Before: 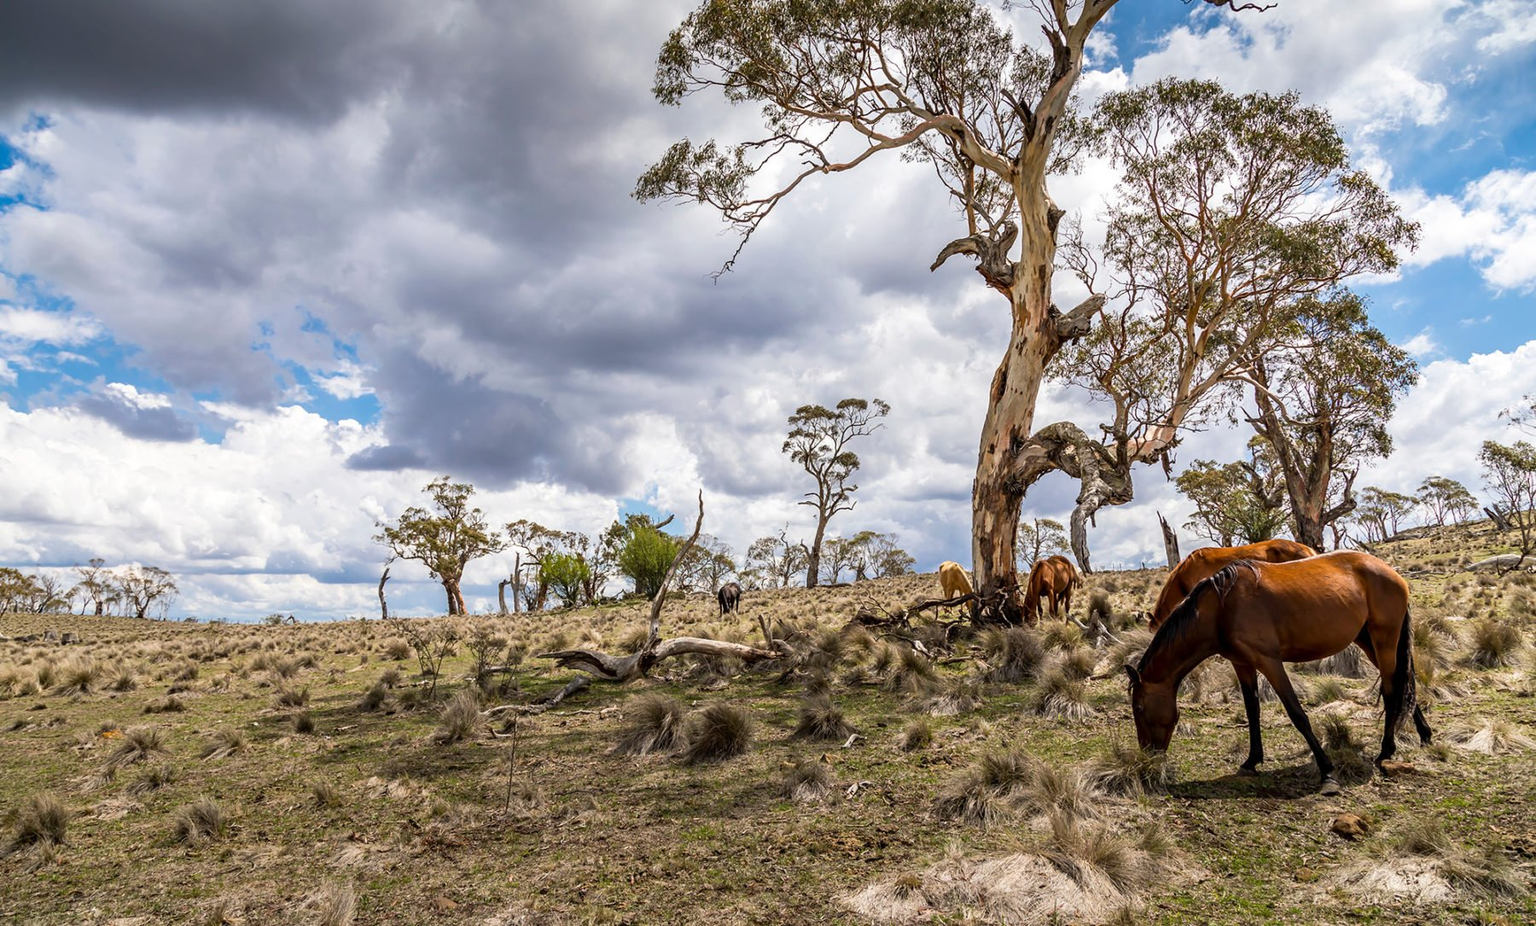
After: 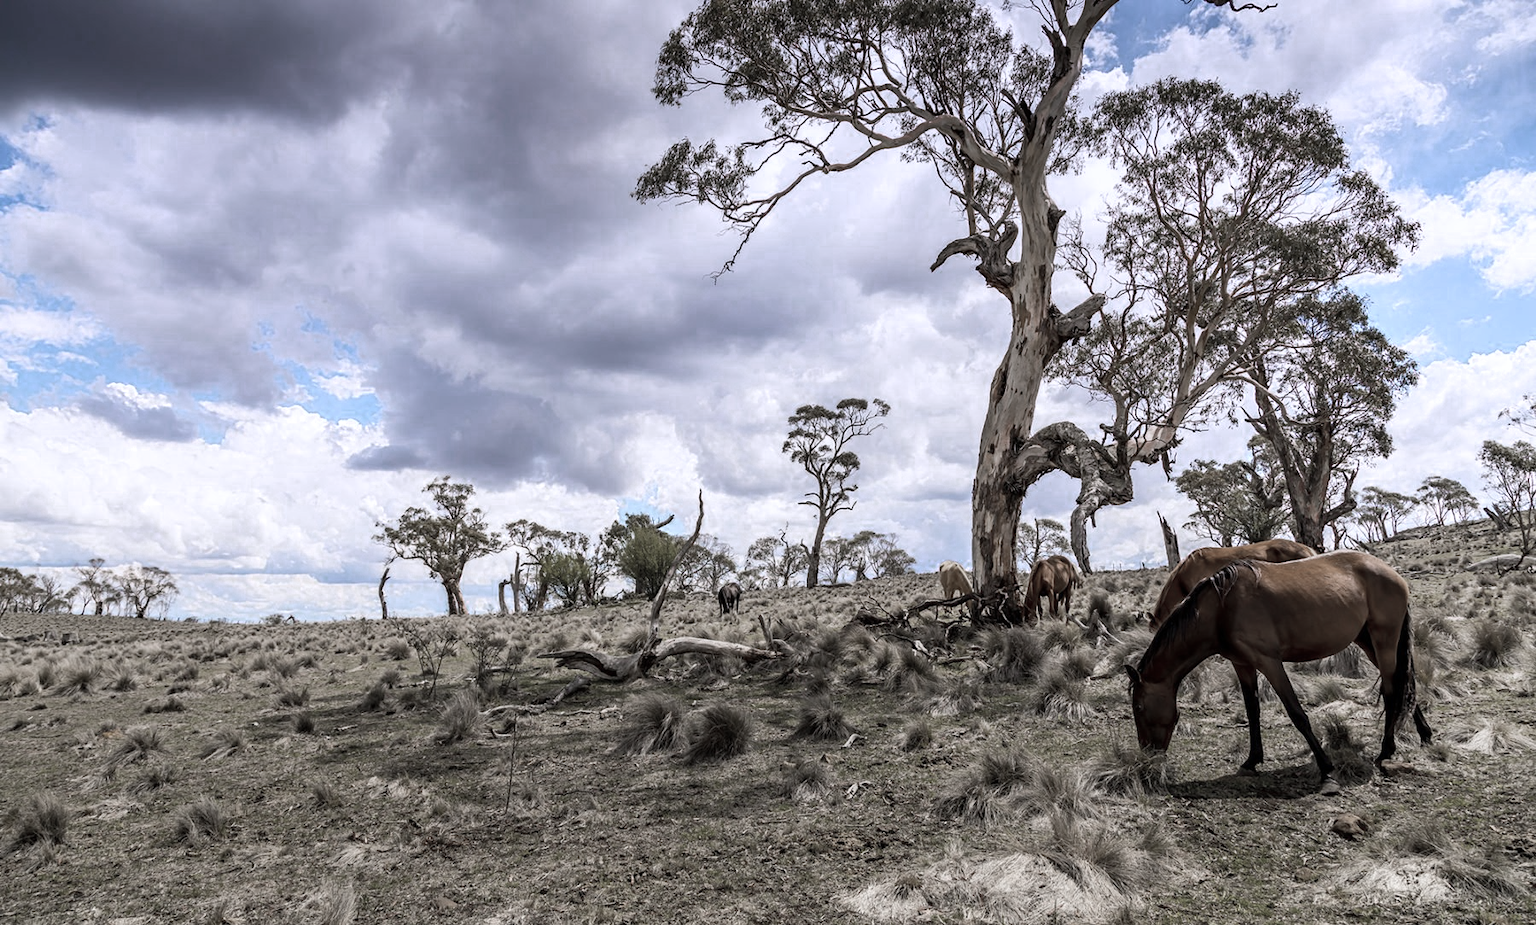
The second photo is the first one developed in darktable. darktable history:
graduated density: hue 238.83°, saturation 50%
color zones: curves: ch0 [(0, 0.613) (0.01, 0.613) (0.245, 0.448) (0.498, 0.529) (0.642, 0.665) (0.879, 0.777) (0.99, 0.613)]; ch1 [(0, 0.272) (0.219, 0.127) (0.724, 0.346)]
